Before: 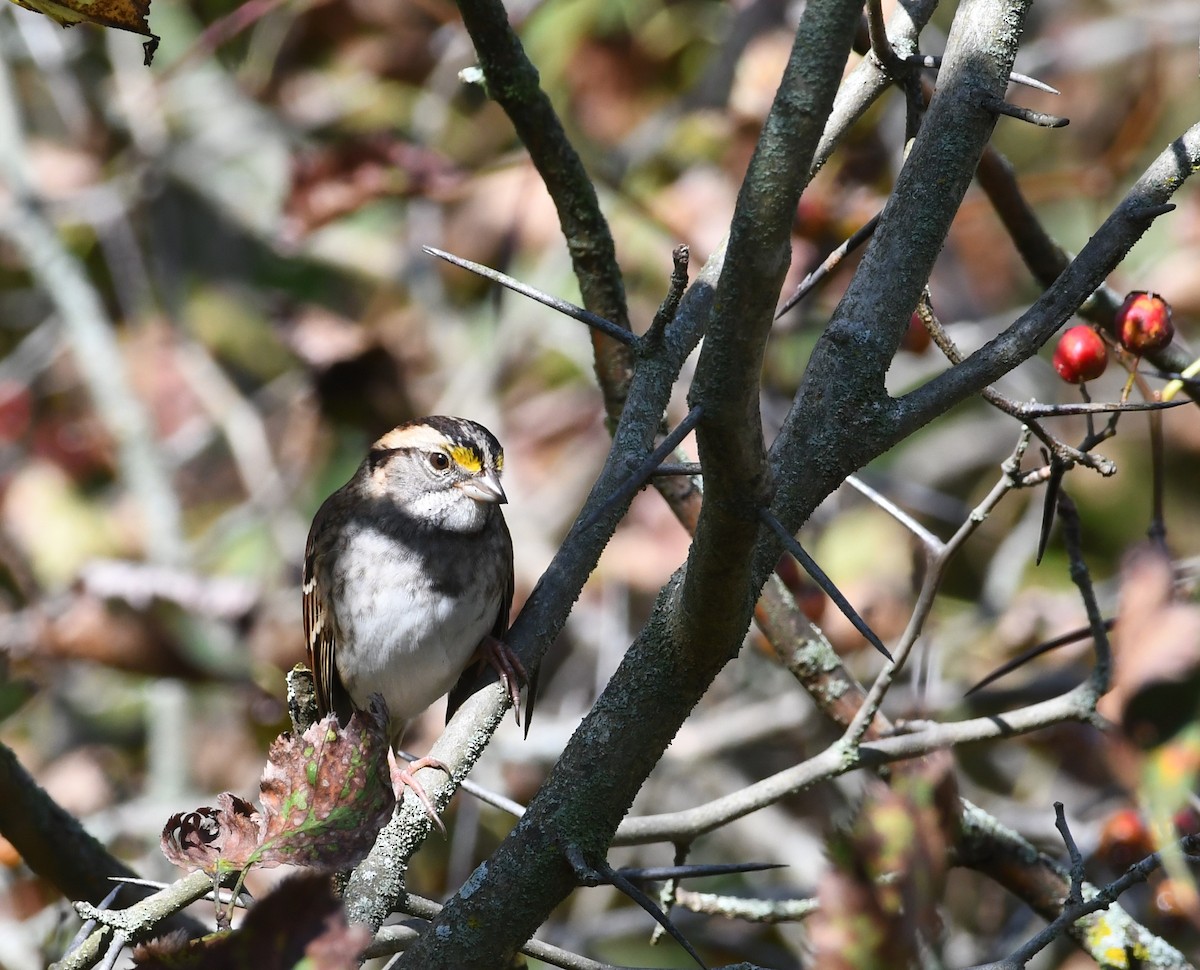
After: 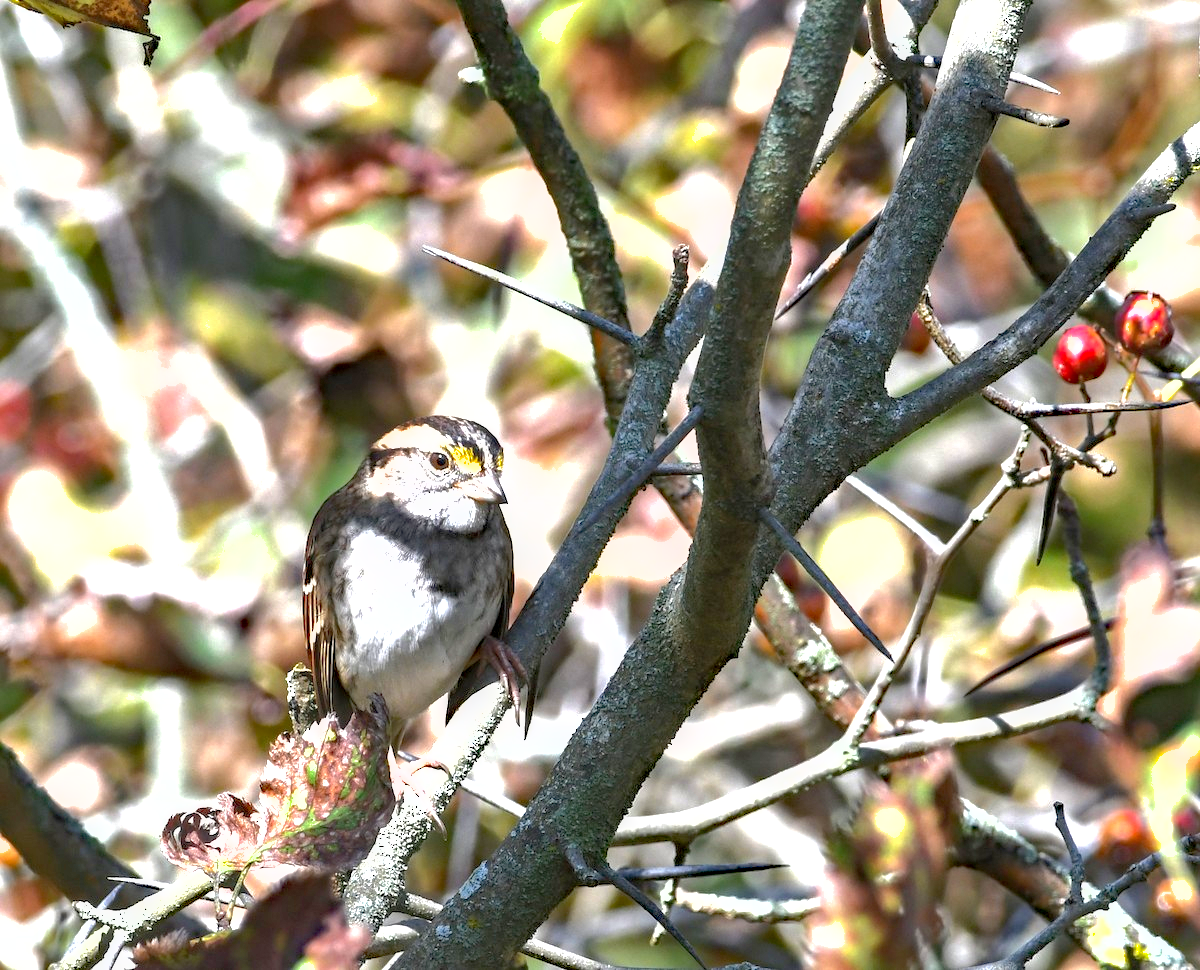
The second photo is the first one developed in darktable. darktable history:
local contrast: on, module defaults
exposure: black level correction 0, exposure 1.283 EV, compensate highlight preservation false
haze removal: strength 0.289, distance 0.252, compatibility mode true, adaptive false
shadows and highlights: on, module defaults
